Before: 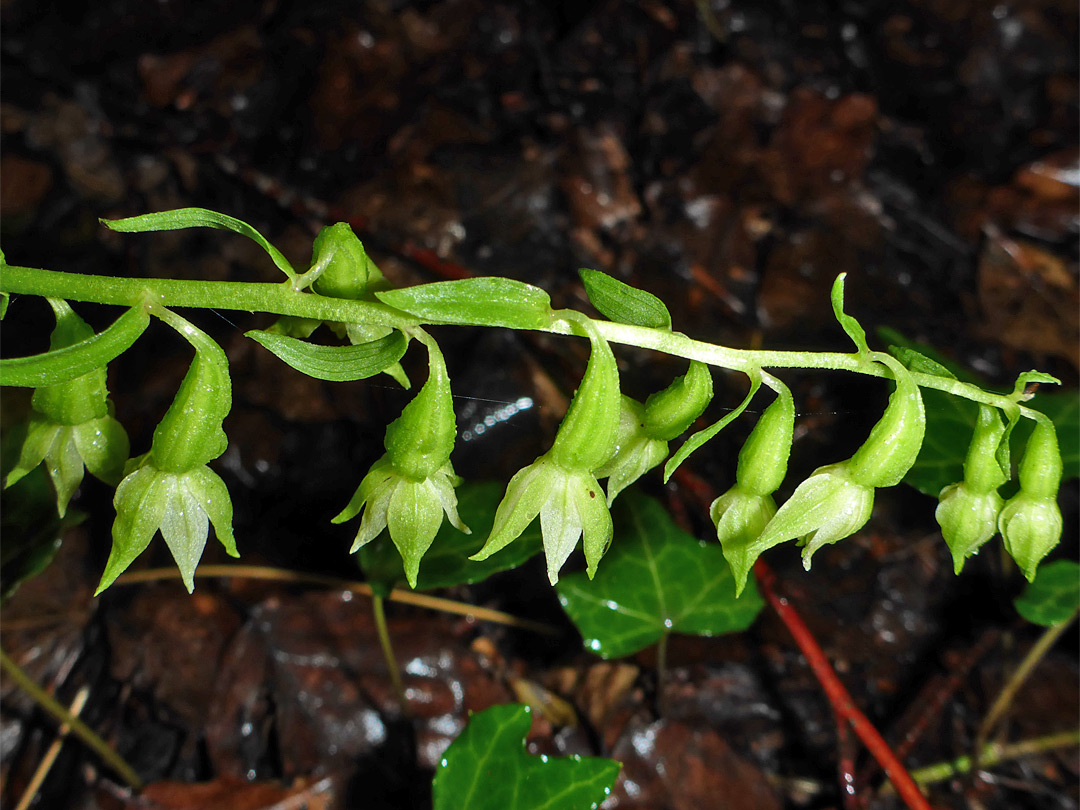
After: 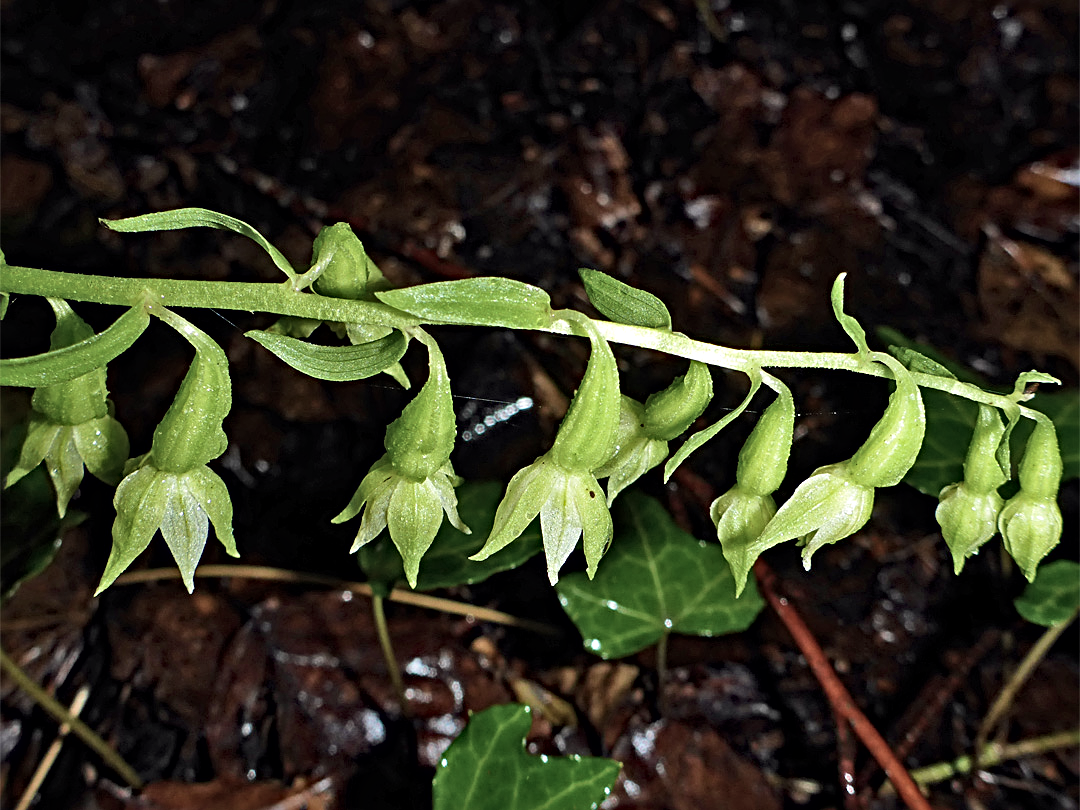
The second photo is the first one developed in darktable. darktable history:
shadows and highlights: radius 106.61, shadows 23.61, highlights -58.62, low approximation 0.01, soften with gaussian
sharpen: radius 3.986
haze removal: strength 0.527, distance 0.921, compatibility mode true, adaptive false
velvia: on, module defaults
contrast brightness saturation: contrast 0.096, saturation -0.368
